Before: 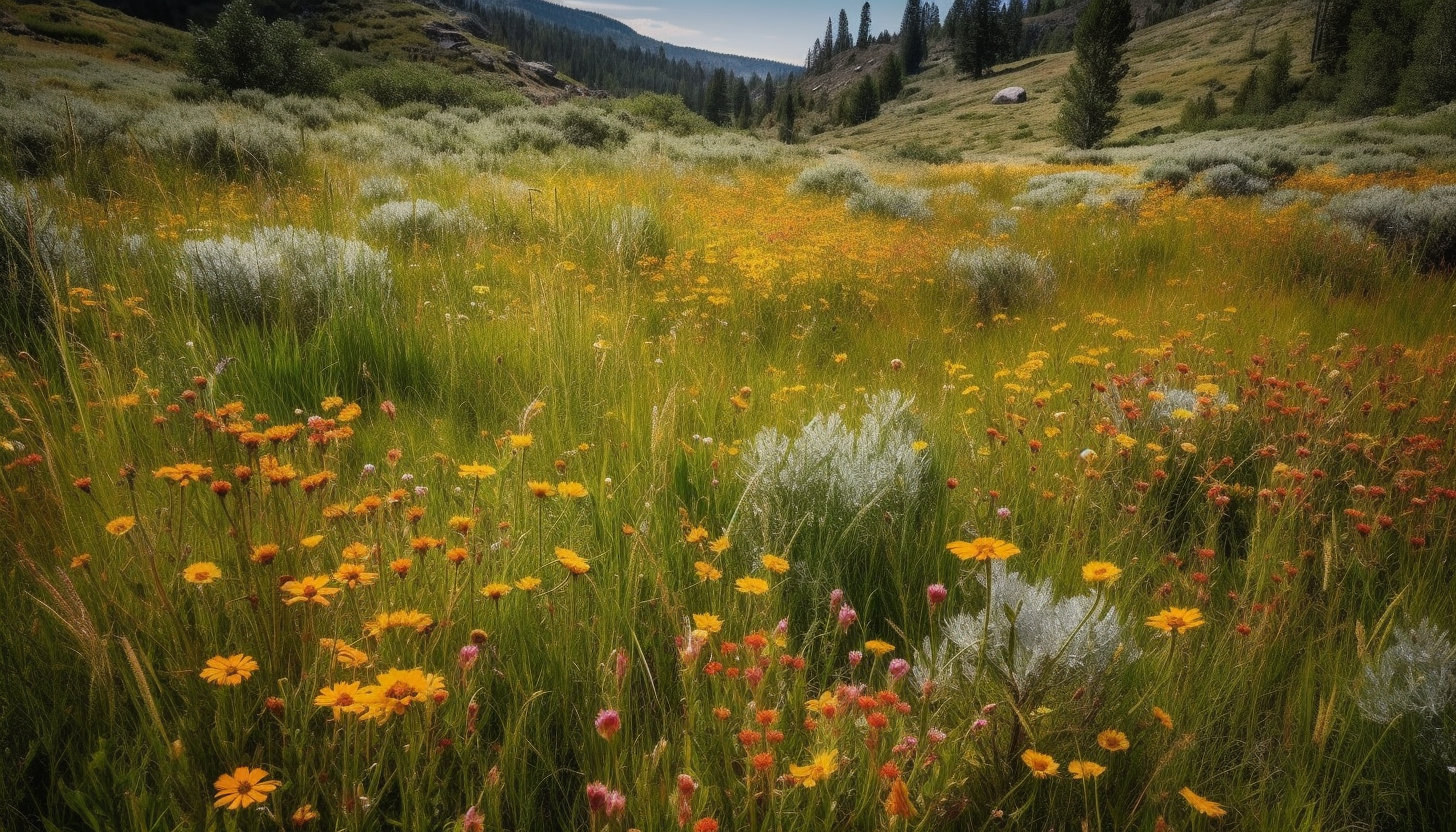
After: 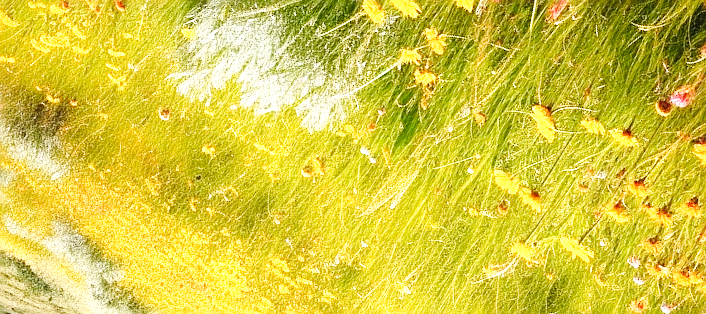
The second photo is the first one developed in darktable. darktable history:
exposure: black level correction 0, exposure 1.399 EV, compensate exposure bias true, compensate highlight preservation false
crop and rotate: angle 147.68°, left 9.1%, top 15.648%, right 4.526%, bottom 16.964%
sharpen: on, module defaults
base curve: curves: ch0 [(0, 0) (0.036, 0.025) (0.121, 0.166) (0.206, 0.329) (0.605, 0.79) (1, 1)], preserve colors none
